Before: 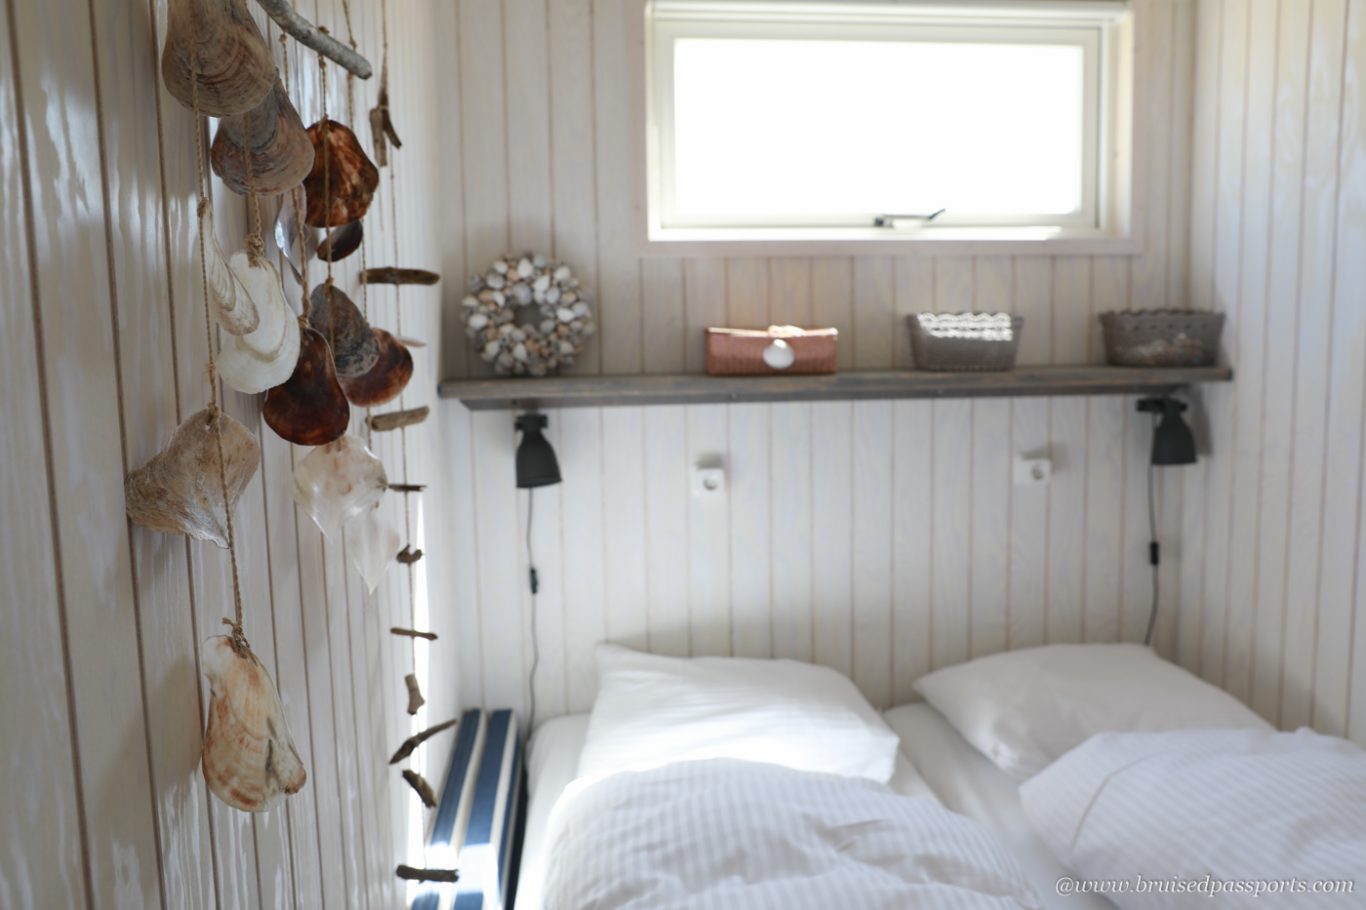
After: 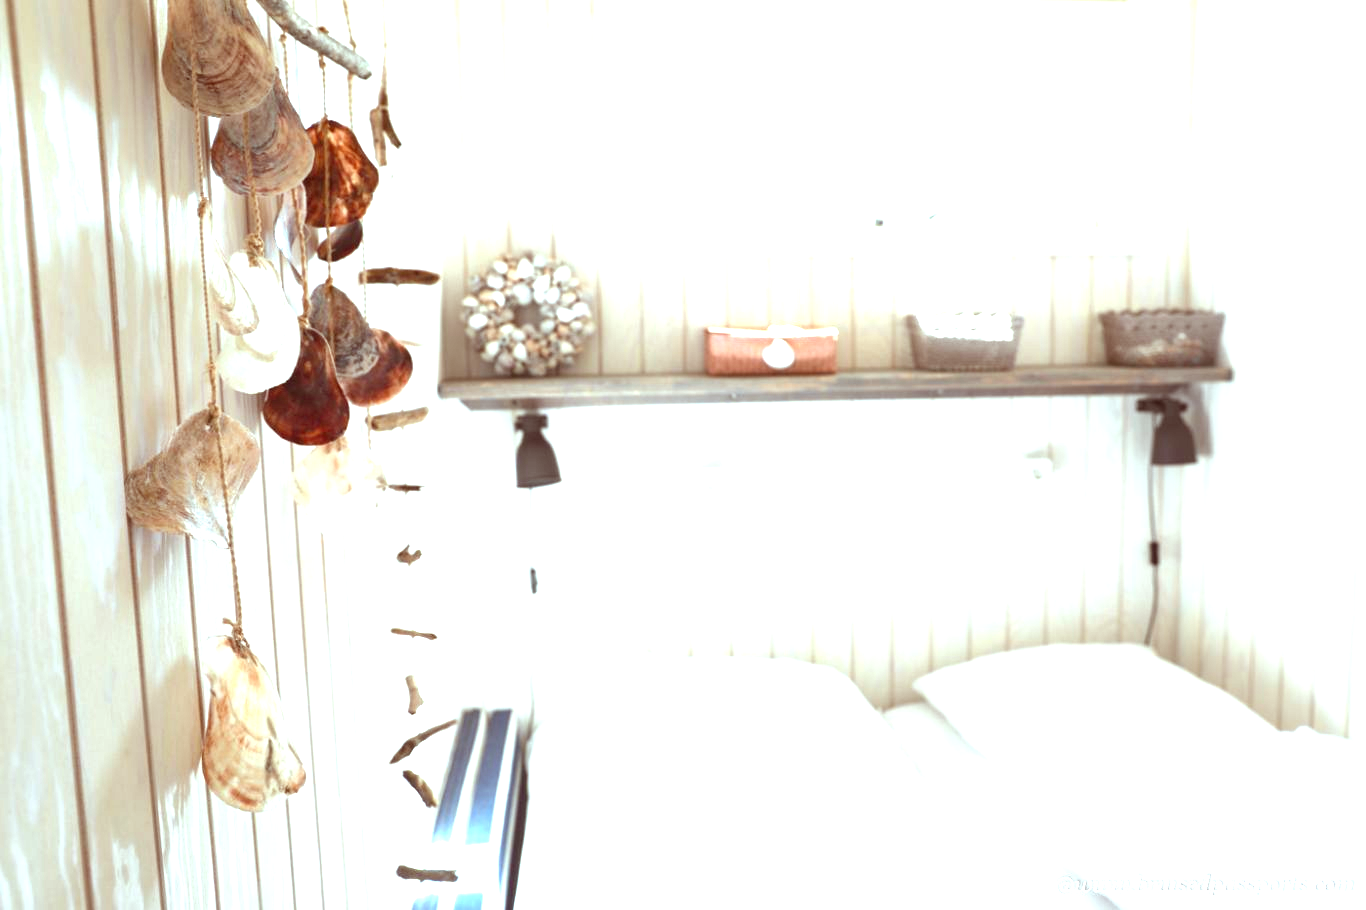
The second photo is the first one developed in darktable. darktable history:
color correction: highlights a* -7.23, highlights b* -0.161, shadows a* 20.08, shadows b* 11.73
local contrast: highlights 100%, shadows 100%, detail 120%, midtone range 0.2
color balance: on, module defaults
exposure: black level correction 0, exposure 2 EV, compensate highlight preservation false
